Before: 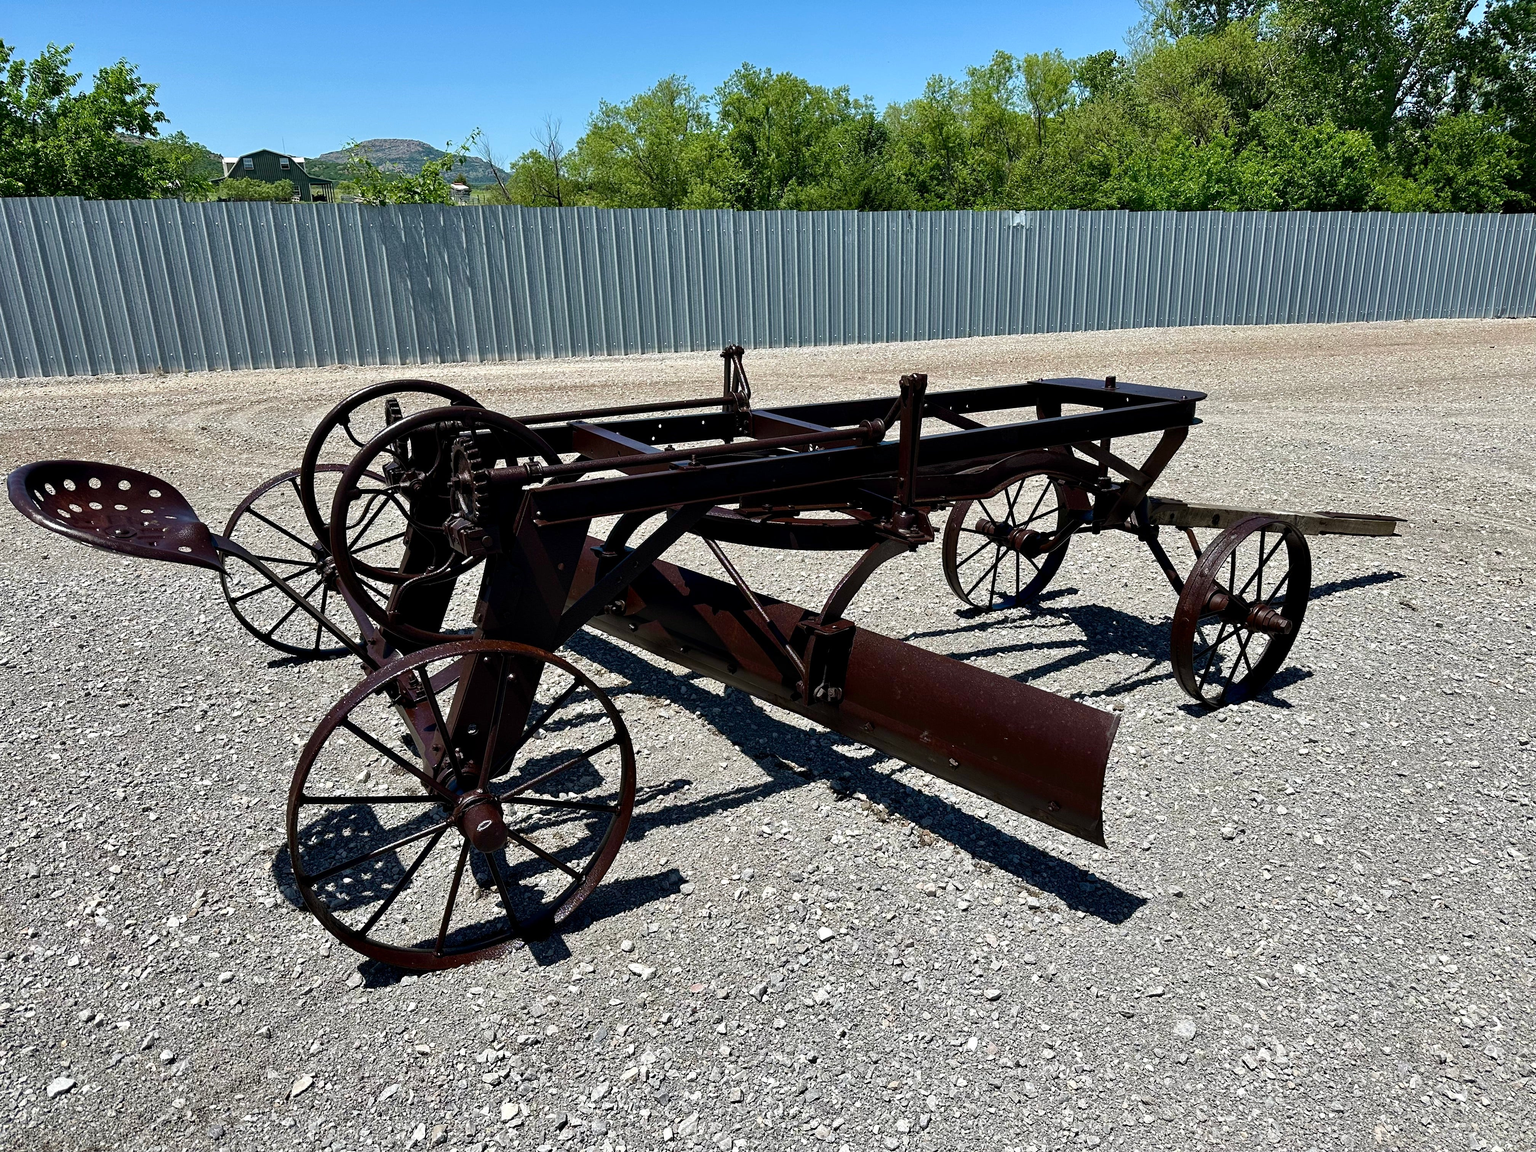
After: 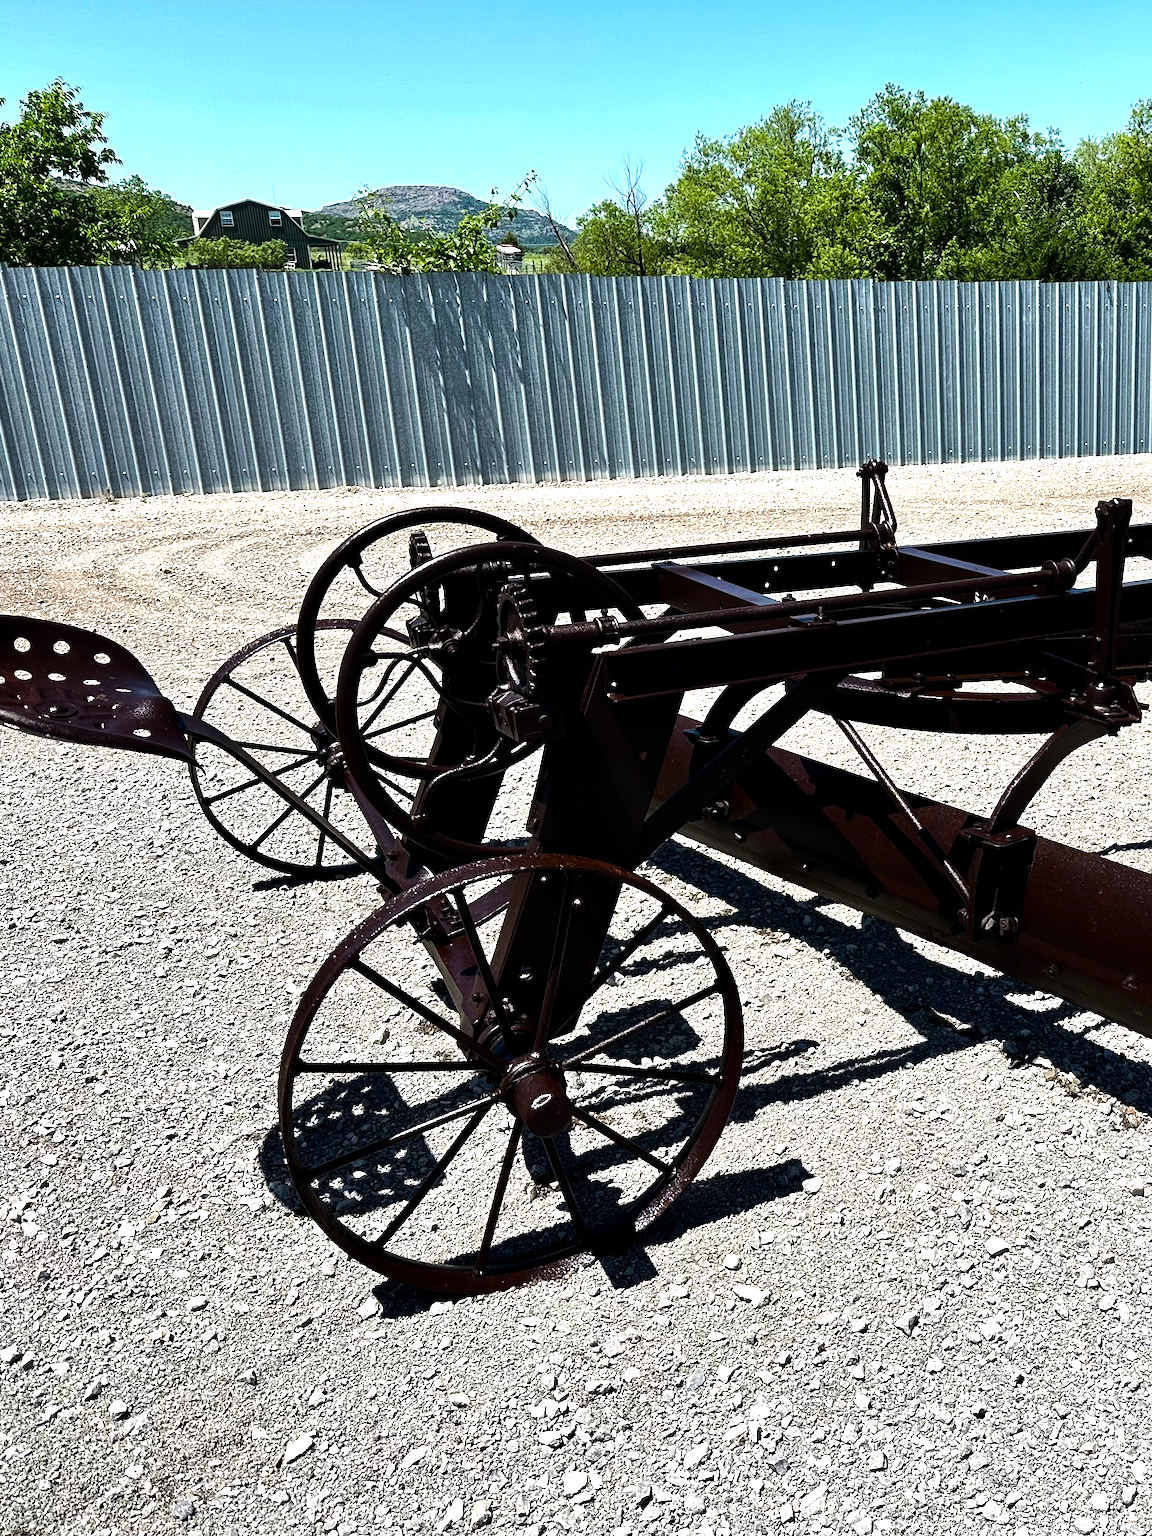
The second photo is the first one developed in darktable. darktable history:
tone equalizer: -8 EV -1.08 EV, -7 EV -1.01 EV, -6 EV -0.867 EV, -5 EV -0.578 EV, -3 EV 0.578 EV, -2 EV 0.867 EV, -1 EV 1.01 EV, +0 EV 1.08 EV, edges refinement/feathering 500, mask exposure compensation -1.57 EV, preserve details no
crop: left 5.114%, right 38.589%
color balance rgb: shadows fall-off 101%, linear chroma grading › mid-tones 7.63%, perceptual saturation grading › mid-tones 11.68%, mask middle-gray fulcrum 22.45%, global vibrance 10.11%, saturation formula JzAzBz (2021)
